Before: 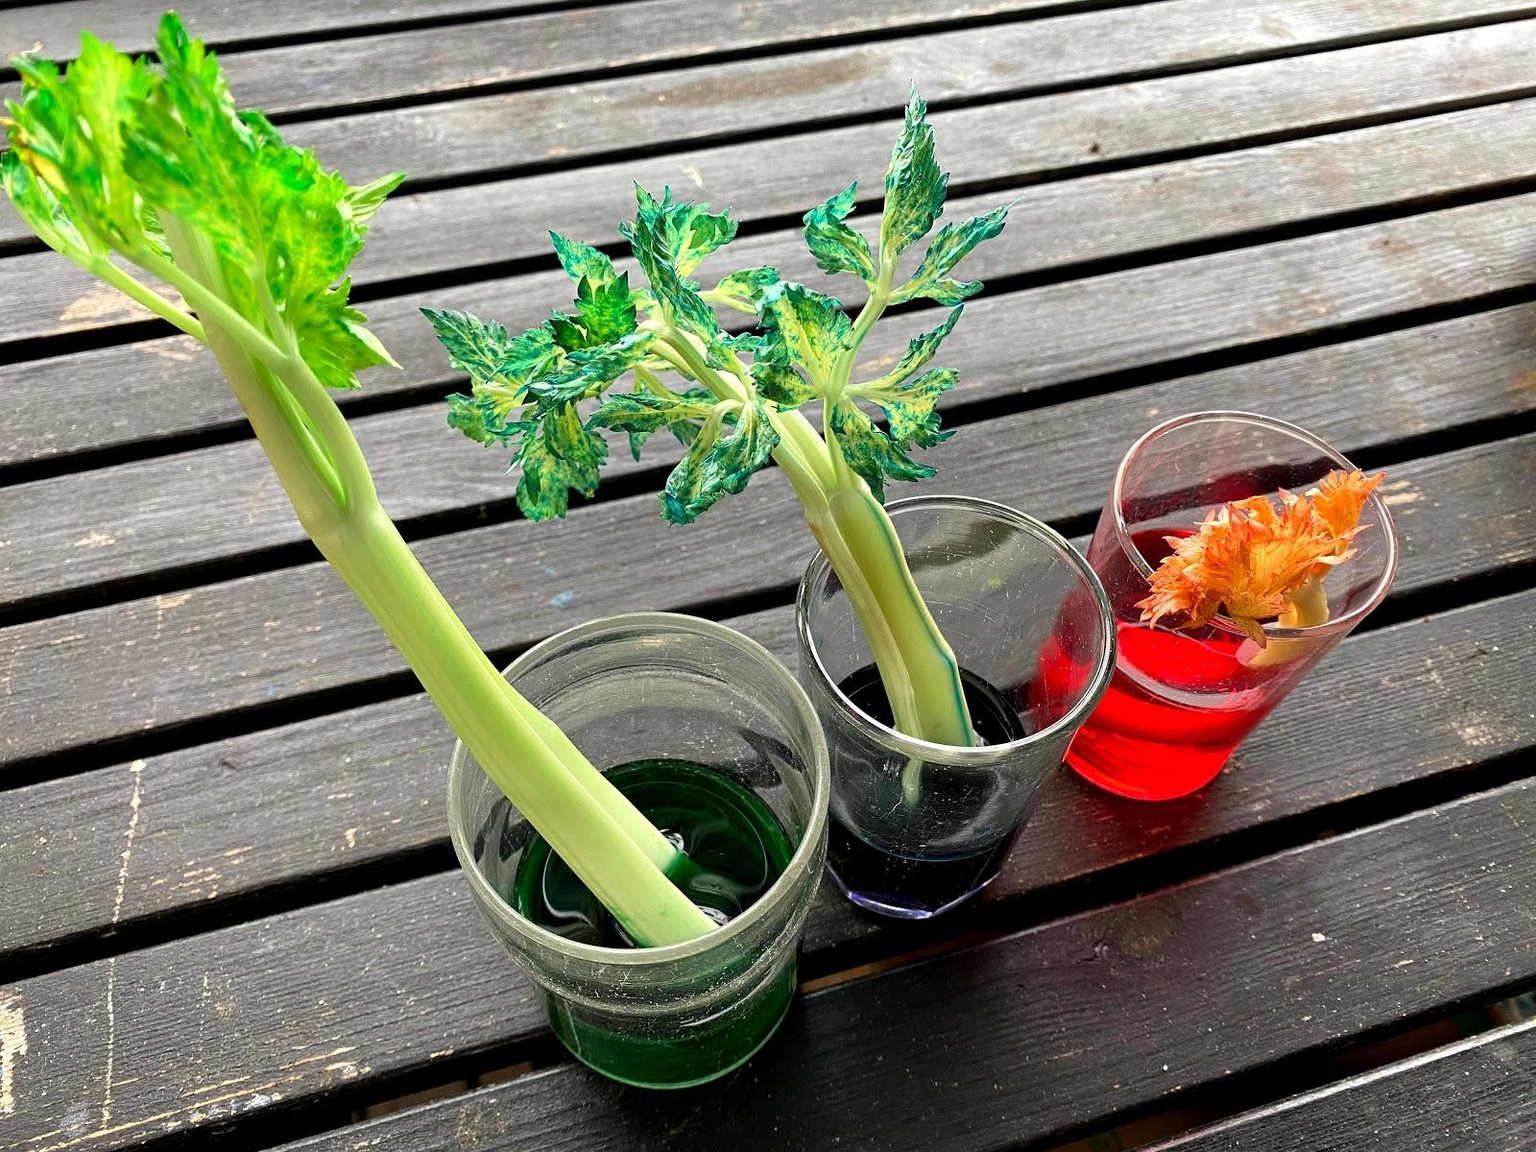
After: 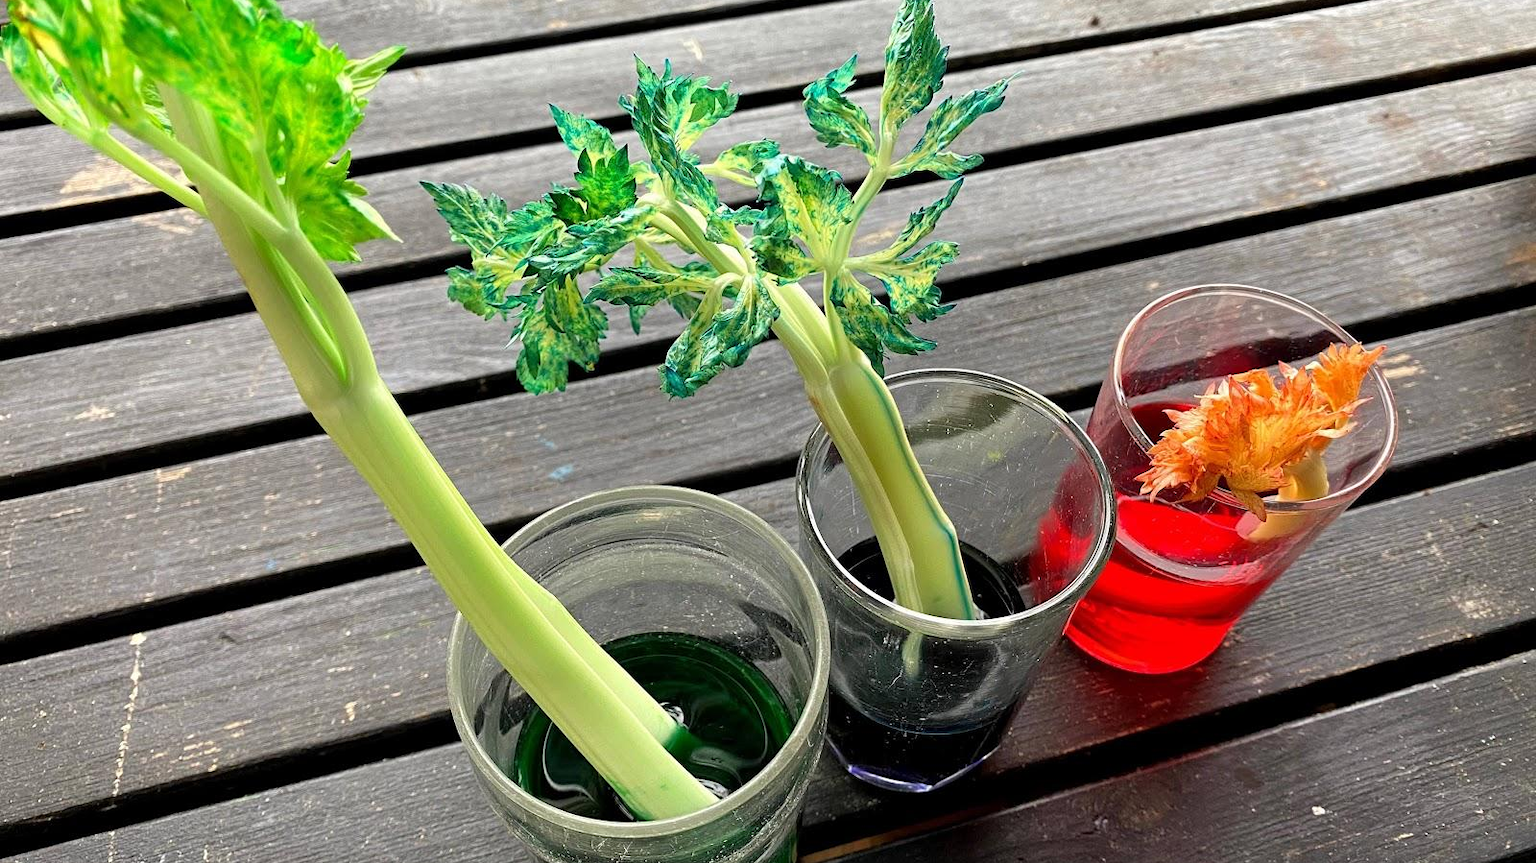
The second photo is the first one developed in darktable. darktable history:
crop: top 11.054%, bottom 13.951%
